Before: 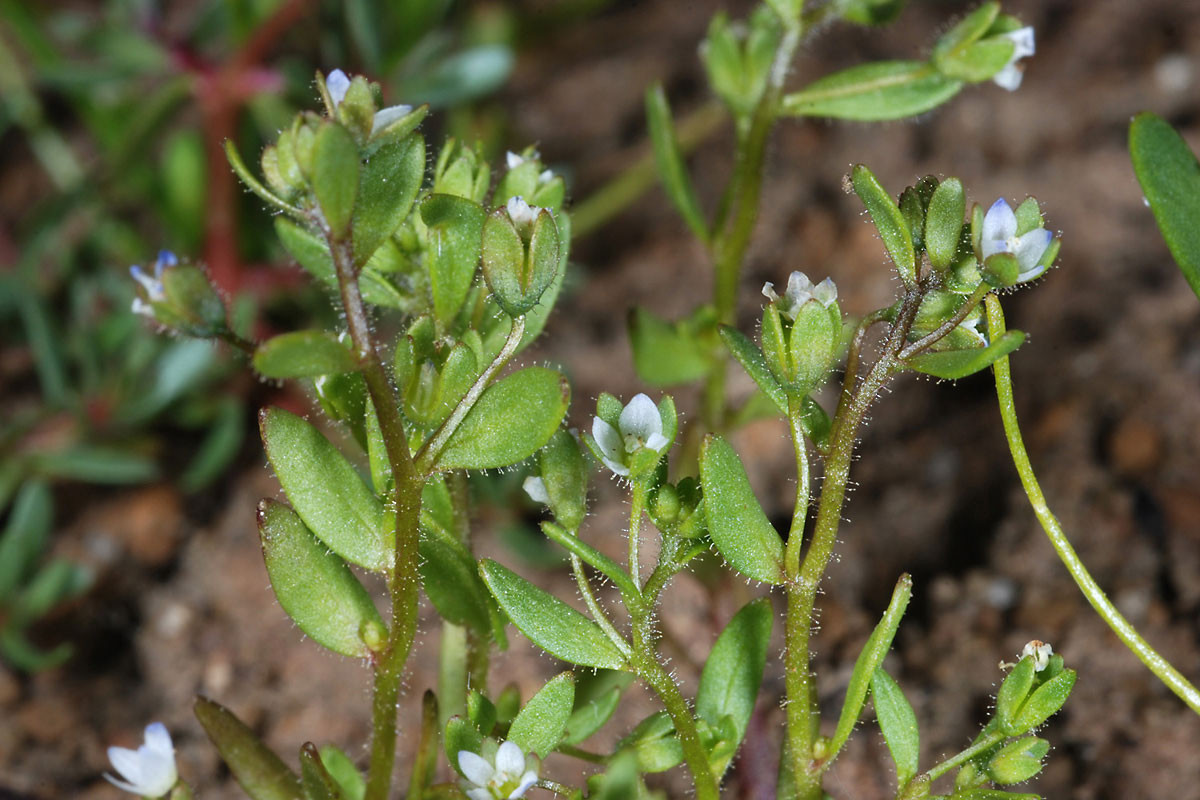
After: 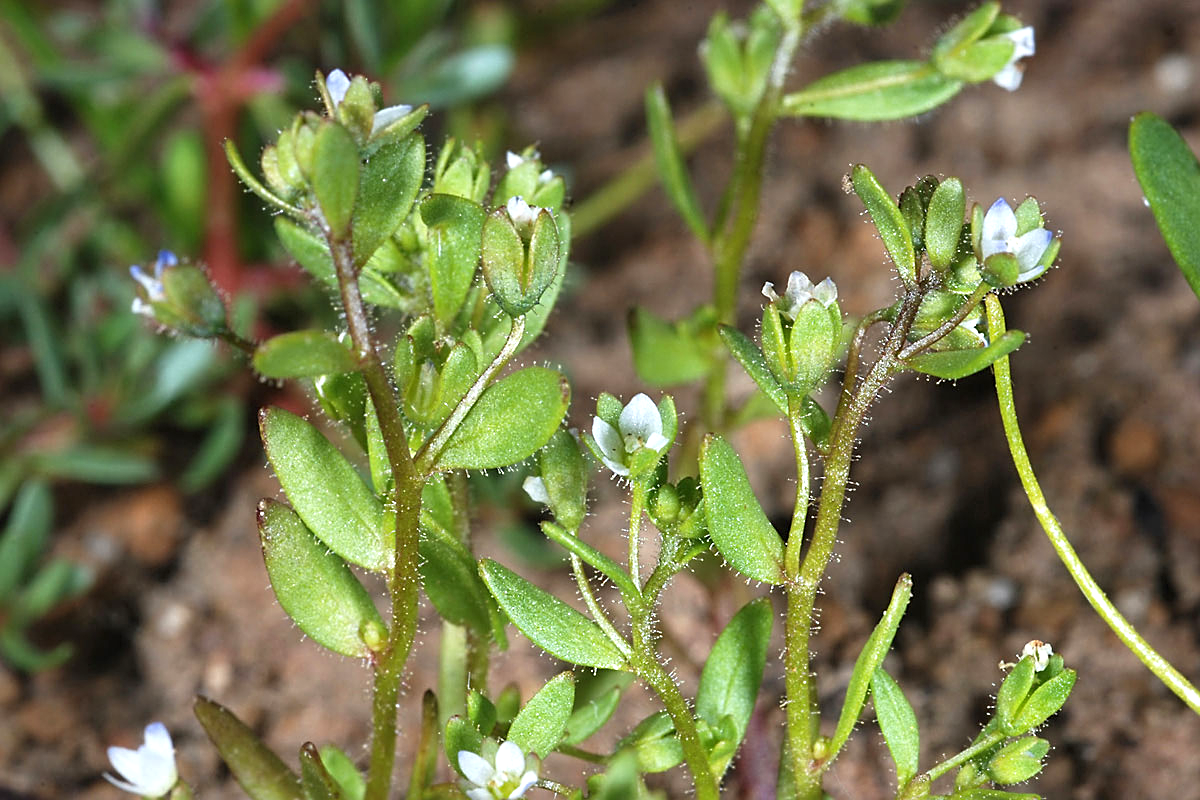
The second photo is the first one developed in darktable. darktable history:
exposure: exposure 0.574 EV, compensate highlight preservation false
sharpen: on, module defaults
